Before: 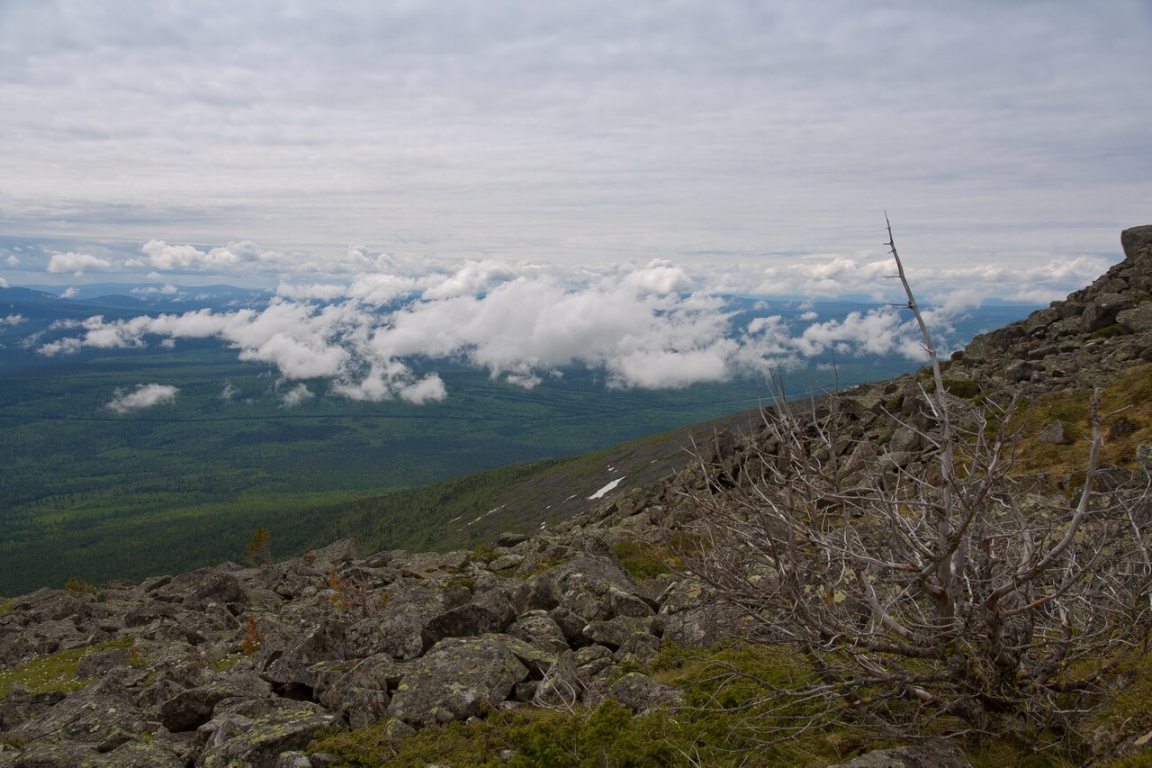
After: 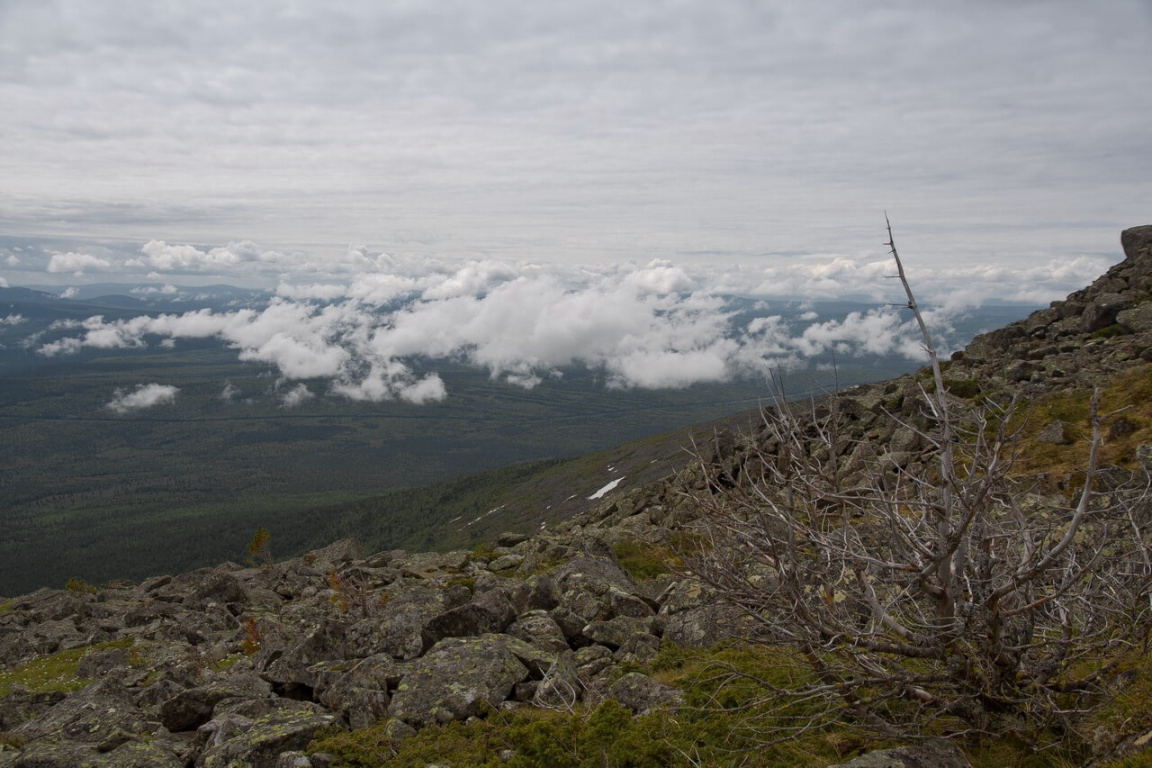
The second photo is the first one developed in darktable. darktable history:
color zones: curves: ch0 [(0.035, 0.242) (0.25, 0.5) (0.384, 0.214) (0.488, 0.255) (0.75, 0.5)]; ch1 [(0.063, 0.379) (0.25, 0.5) (0.354, 0.201) (0.489, 0.085) (0.729, 0.271)]; ch2 [(0.25, 0.5) (0.38, 0.517) (0.442, 0.51) (0.735, 0.456)]
